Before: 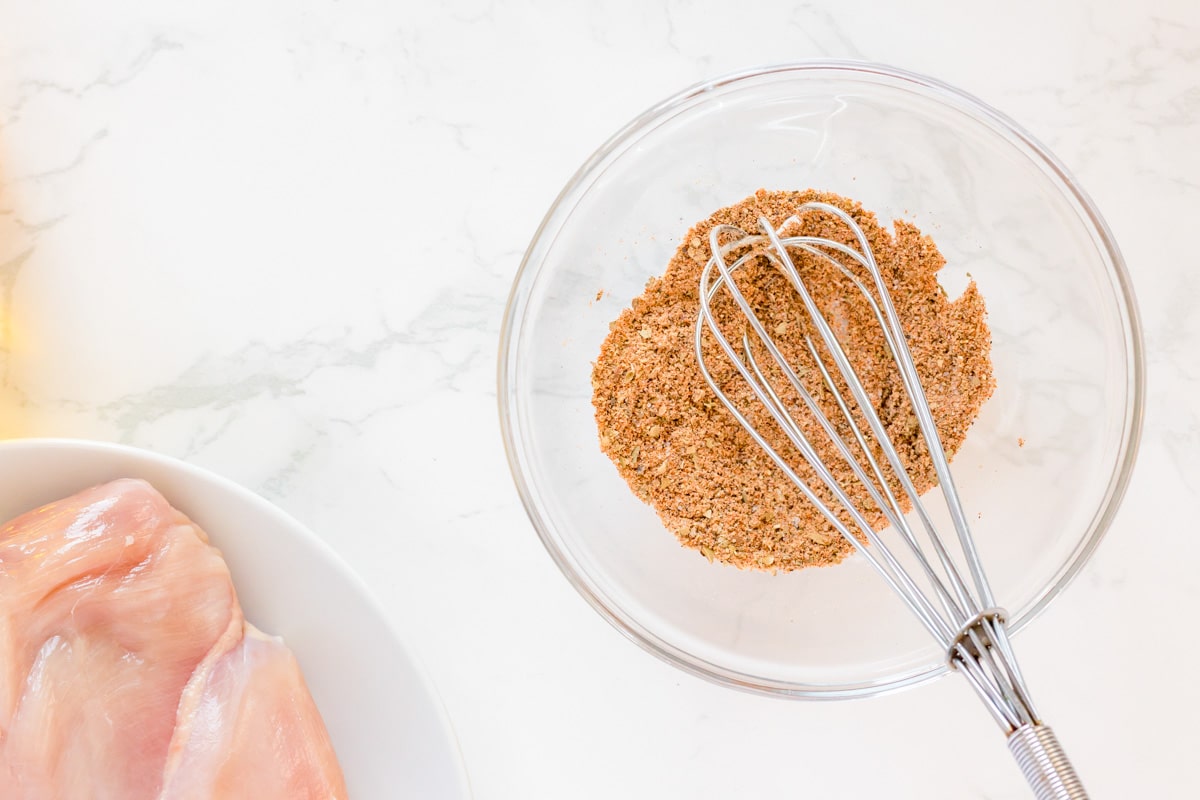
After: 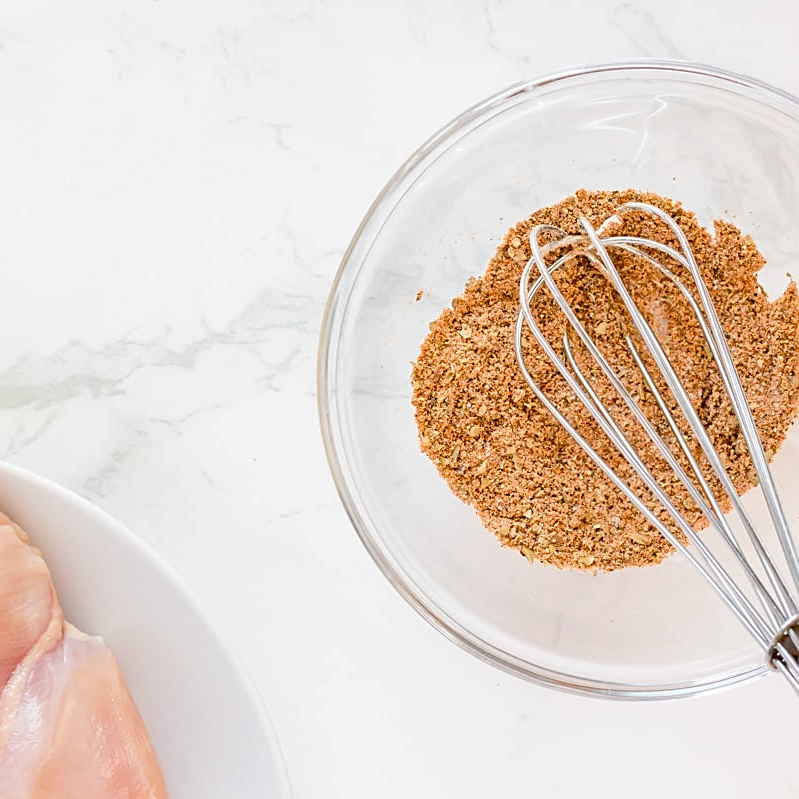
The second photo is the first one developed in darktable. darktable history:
sharpen: on, module defaults
shadows and highlights: shadows 37.27, highlights -28.18, soften with gaussian
crop and rotate: left 15.055%, right 18.278%
